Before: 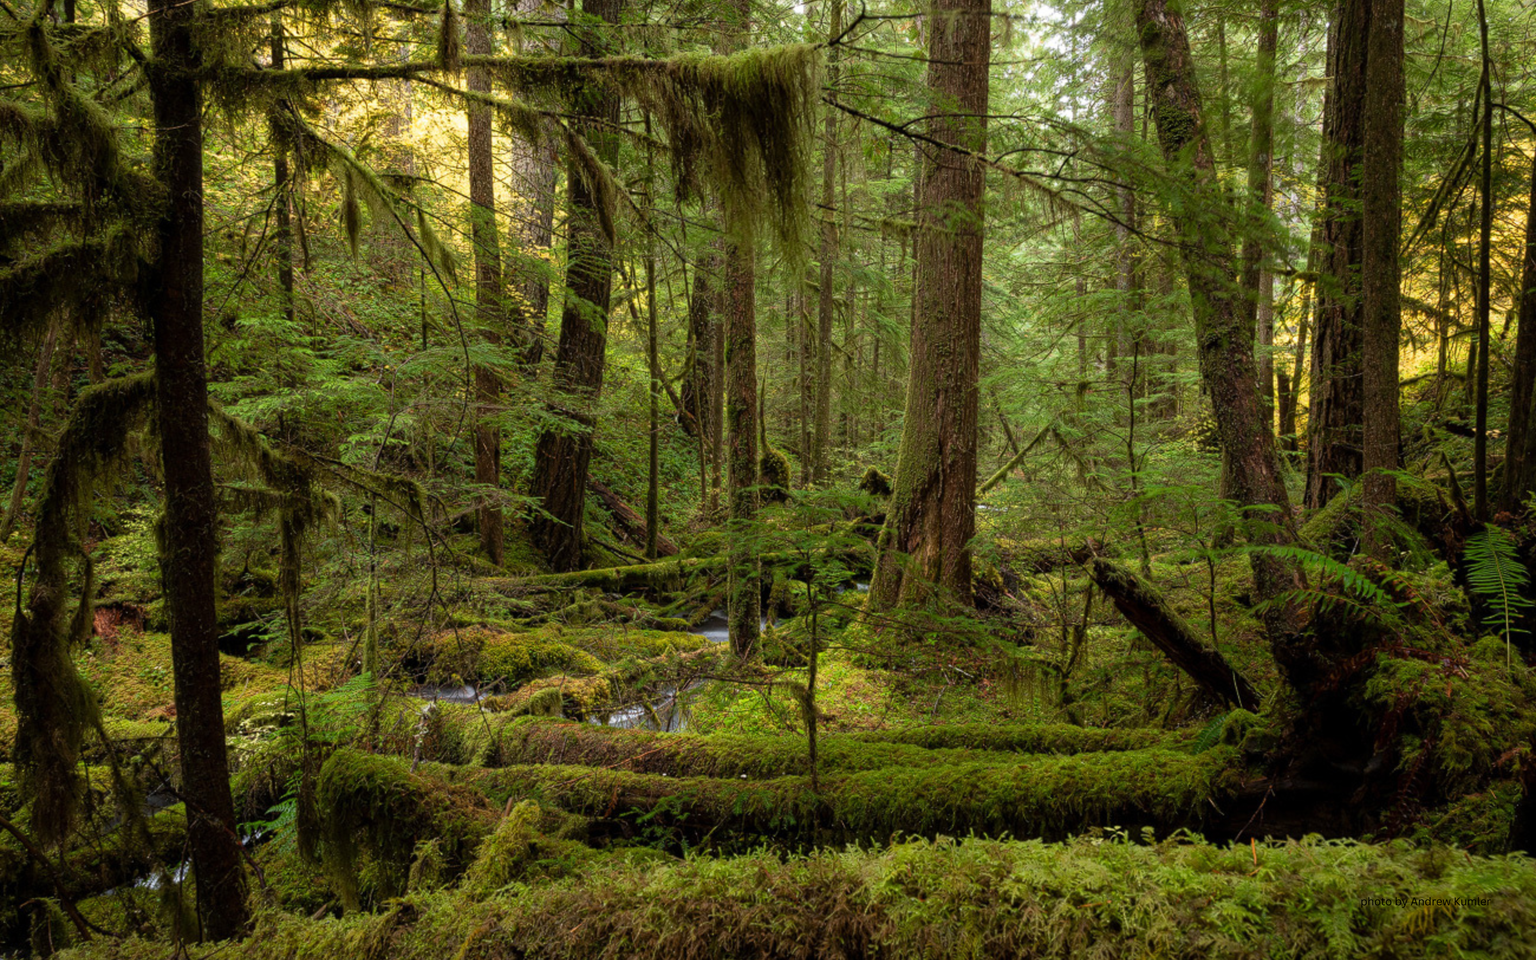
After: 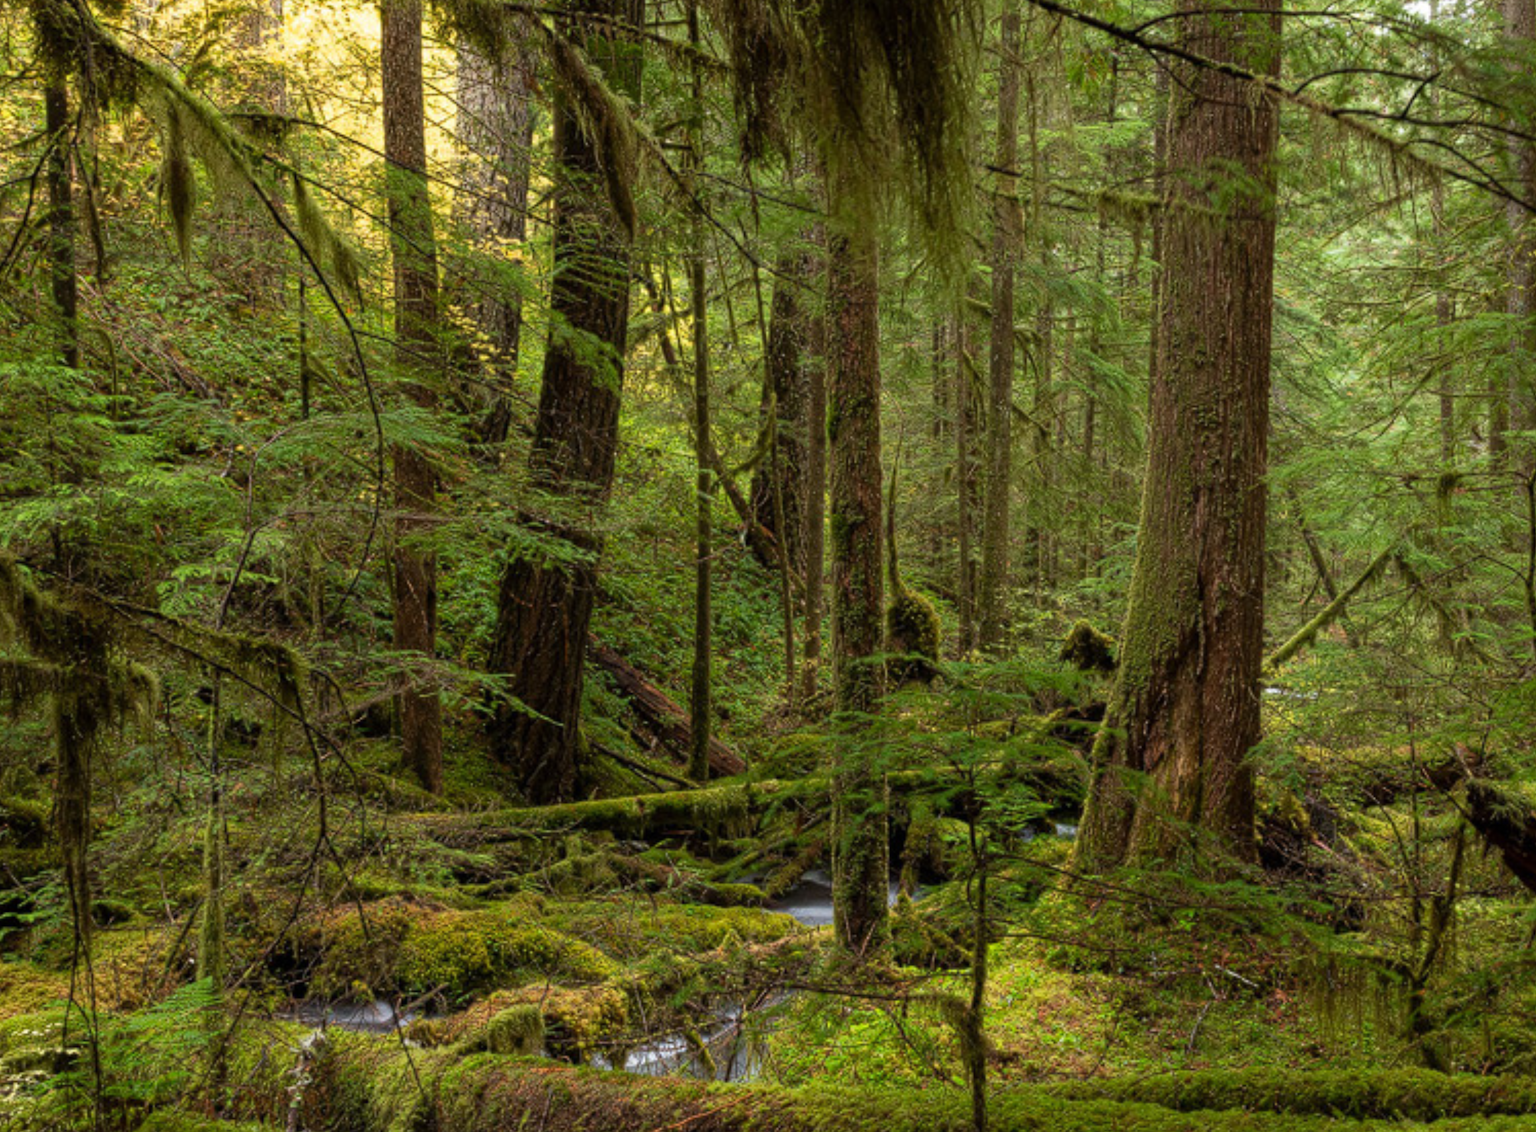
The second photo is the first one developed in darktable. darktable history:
crop: left 16.207%, top 11.375%, right 26.188%, bottom 20.653%
